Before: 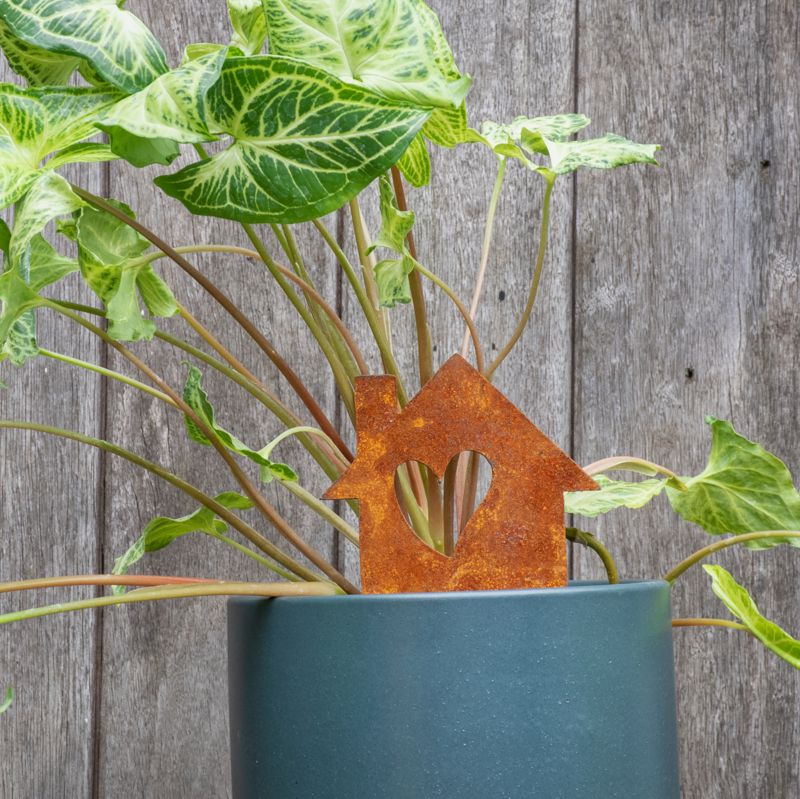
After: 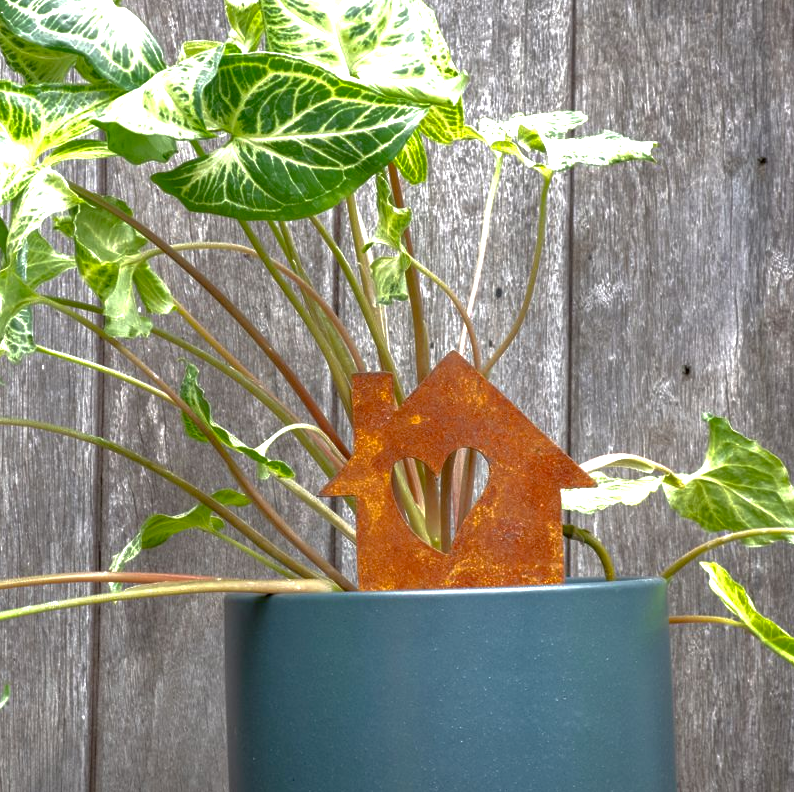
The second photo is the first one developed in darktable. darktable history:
base curve: curves: ch0 [(0, 0) (0.841, 0.609) (1, 1)]
exposure: black level correction 0, exposure 0.9 EV, compensate highlight preservation false
crop: left 0.434%, top 0.485%, right 0.244%, bottom 0.386%
